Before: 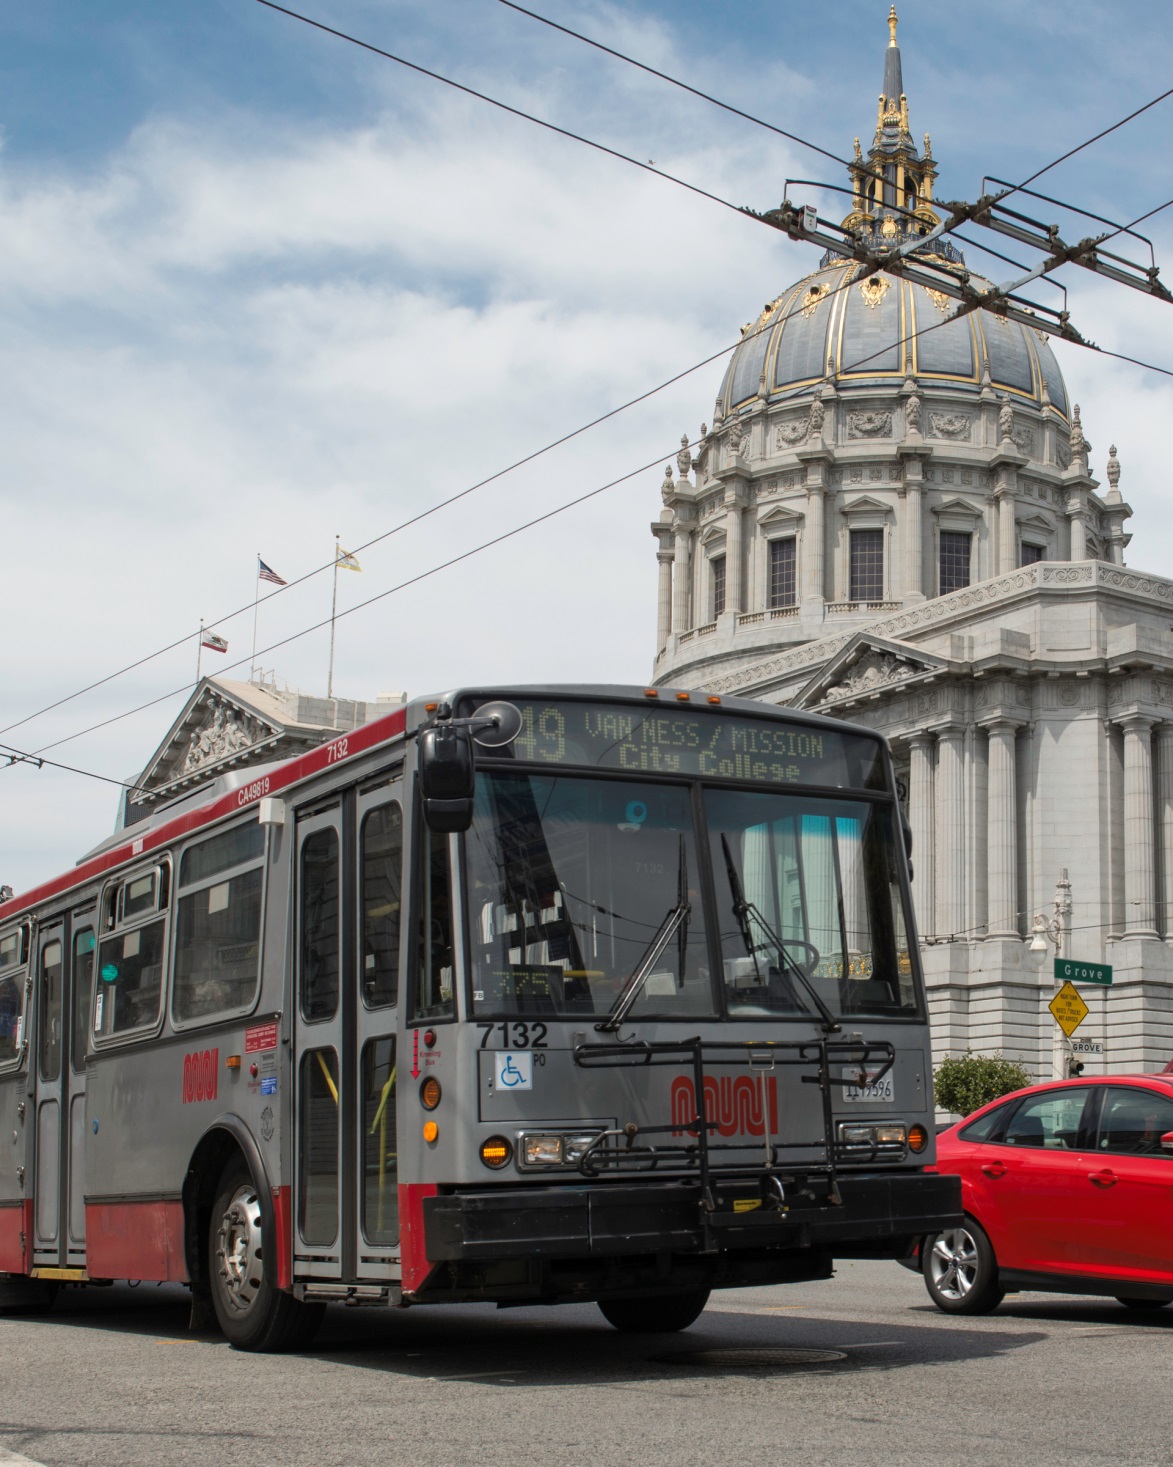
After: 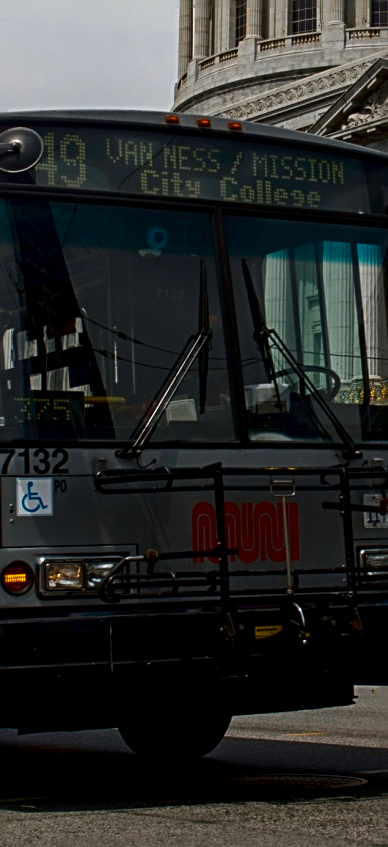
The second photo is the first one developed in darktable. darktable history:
contrast brightness saturation: brightness -0.52
color balance rgb: perceptual saturation grading › global saturation 20%, global vibrance 20%
sharpen: radius 3.119
local contrast: on, module defaults
crop: left 40.878%, top 39.176%, right 25.993%, bottom 3.081%
